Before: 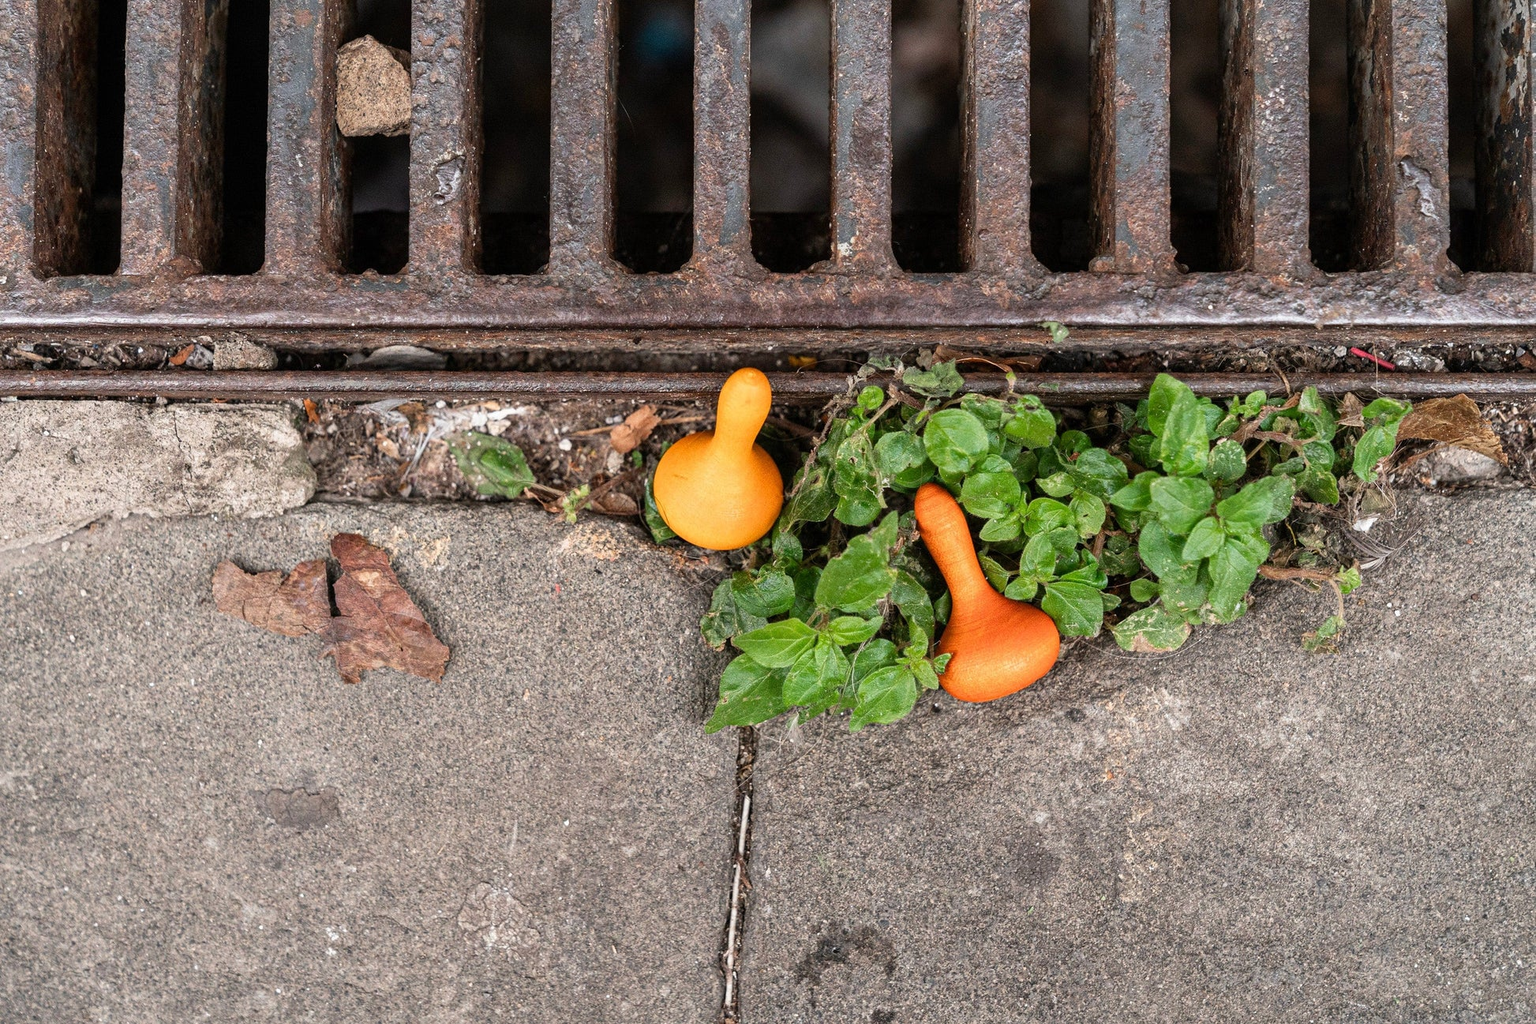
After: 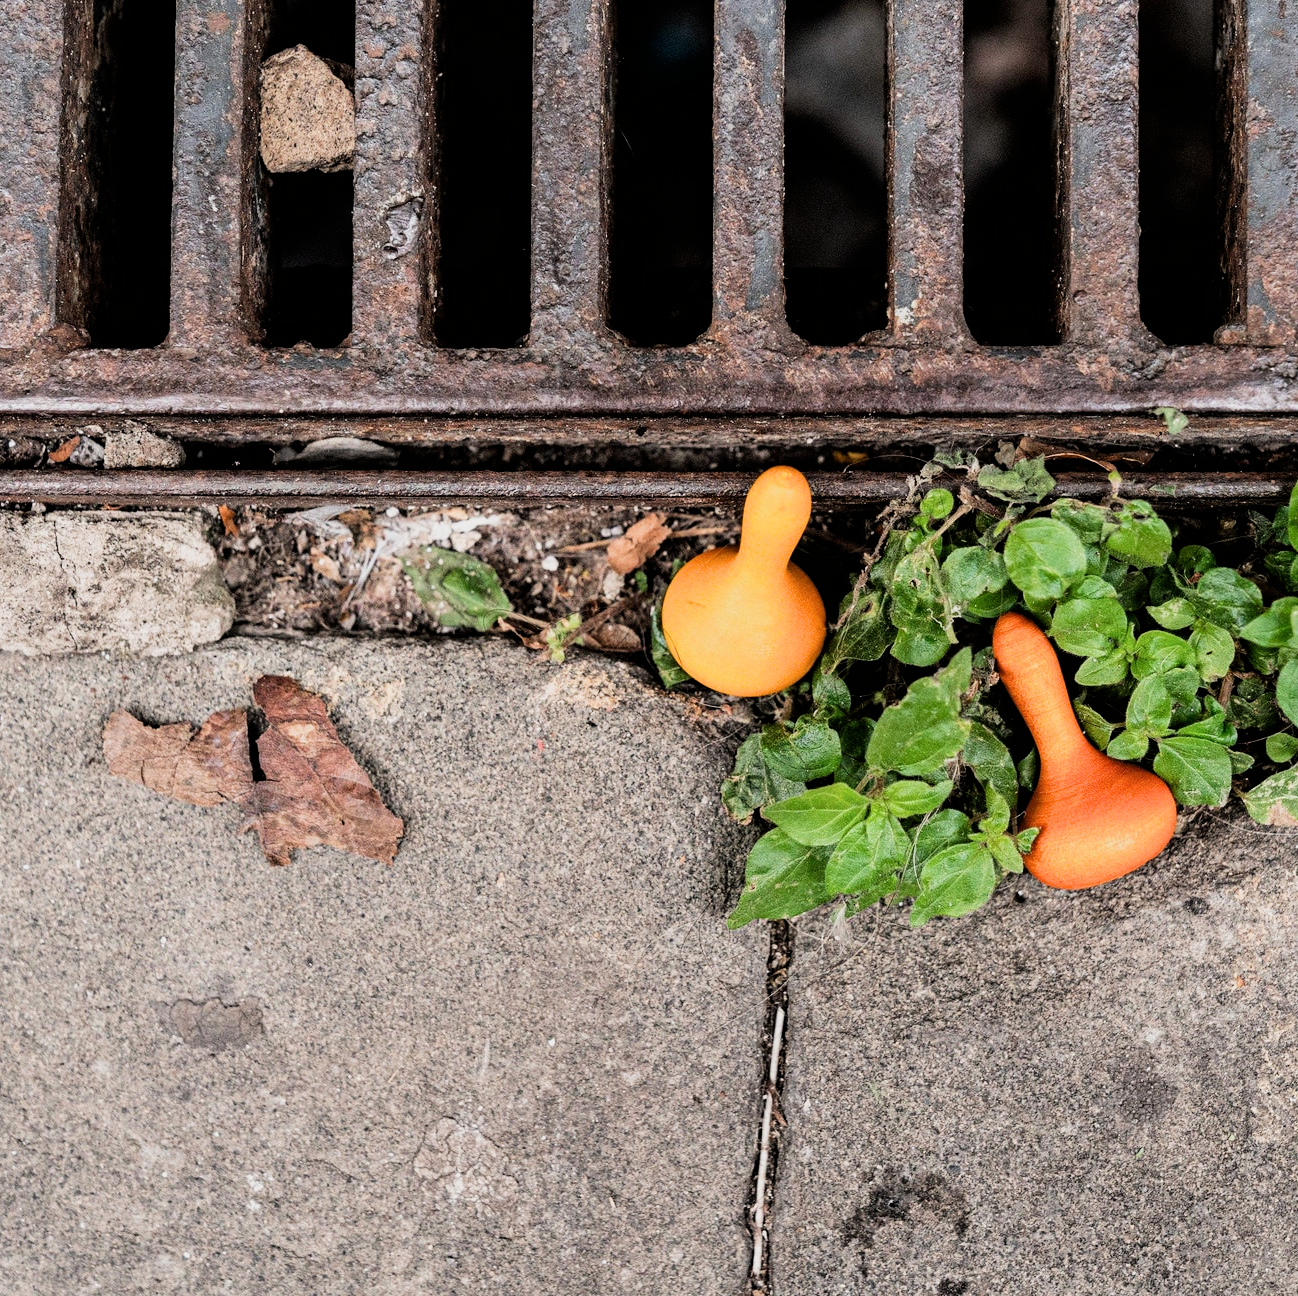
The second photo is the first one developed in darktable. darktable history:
crop and rotate: left 8.541%, right 24.753%
filmic rgb: black relative exposure -5.12 EV, white relative exposure 3.99 EV, hardness 2.88, contrast 1.403, highlights saturation mix -30.63%
exposure: exposure 0.164 EV, compensate highlight preservation false
tone equalizer: on, module defaults
